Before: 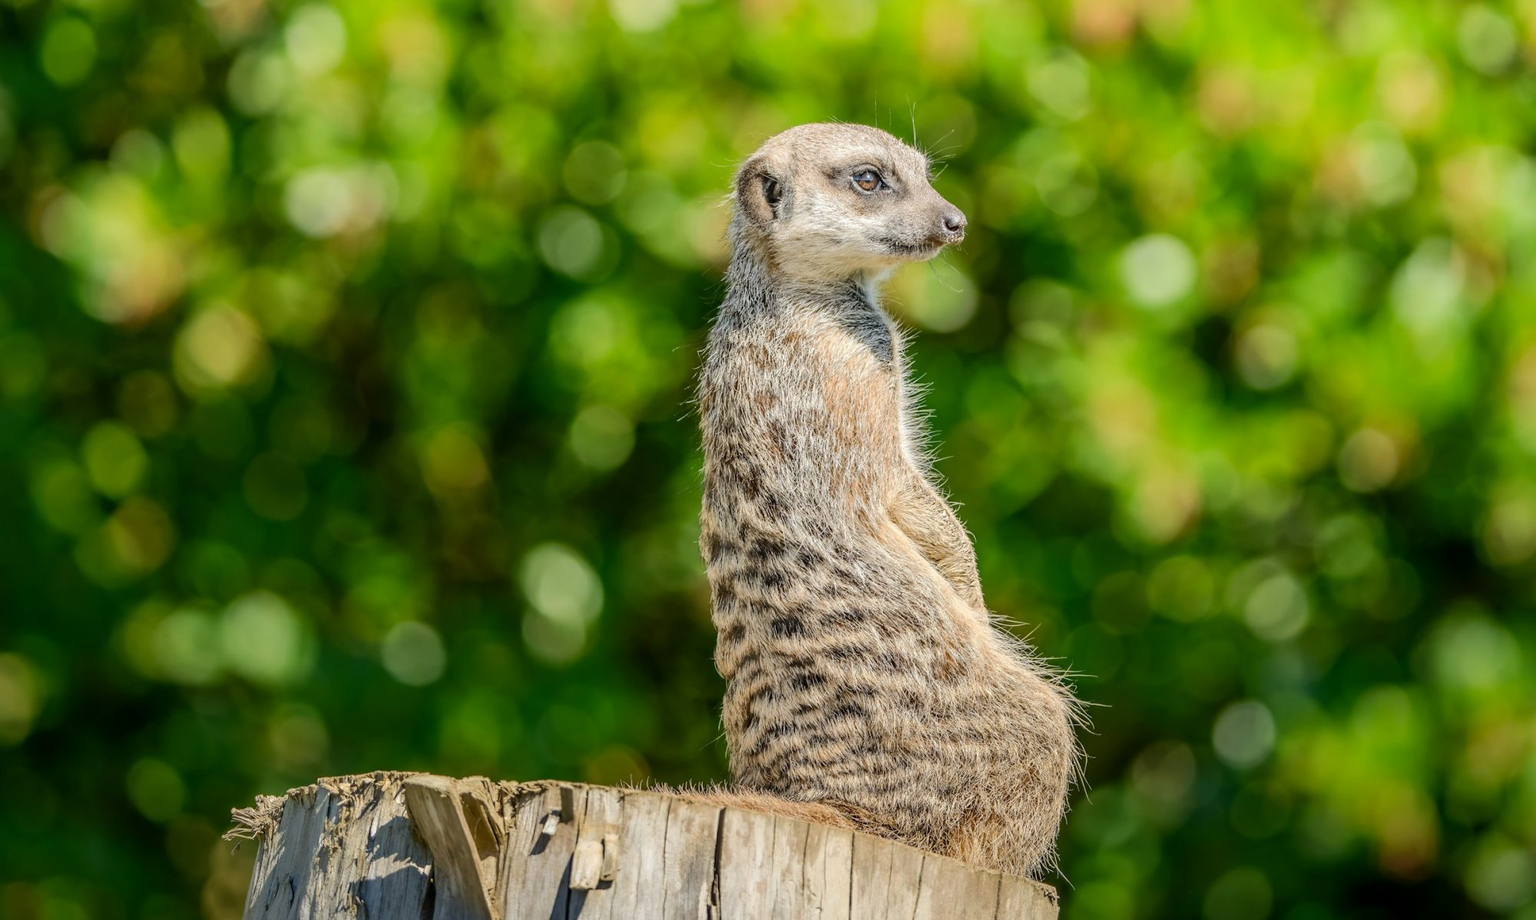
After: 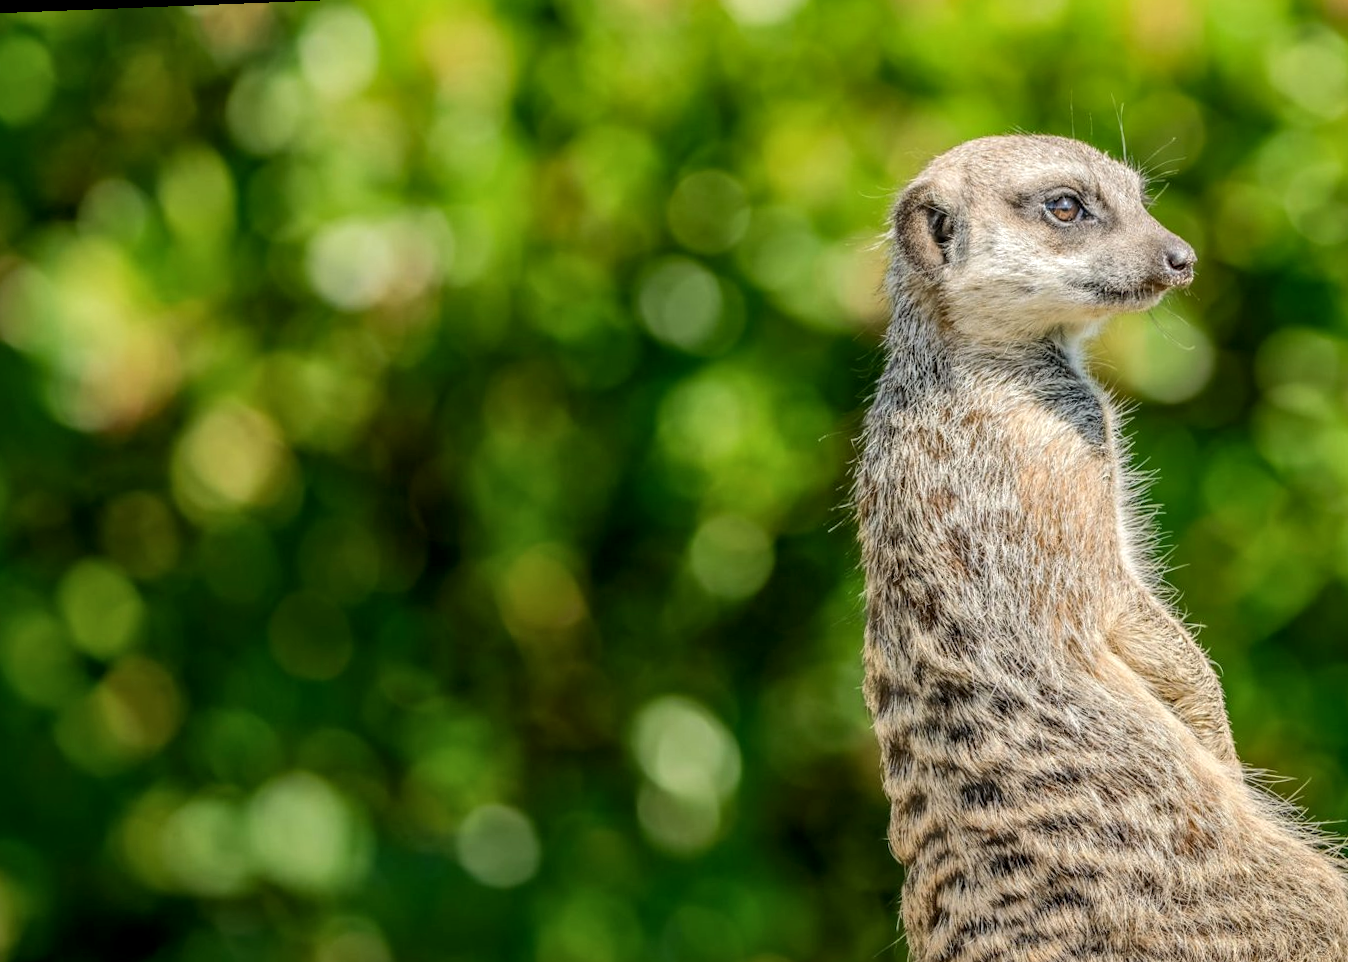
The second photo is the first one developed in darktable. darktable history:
rotate and perspective: rotation -2.12°, lens shift (vertical) 0.009, lens shift (horizontal) -0.008, automatic cropping original format, crop left 0.036, crop right 0.964, crop top 0.05, crop bottom 0.959
crop: right 28.885%, bottom 16.626%
local contrast: on, module defaults
